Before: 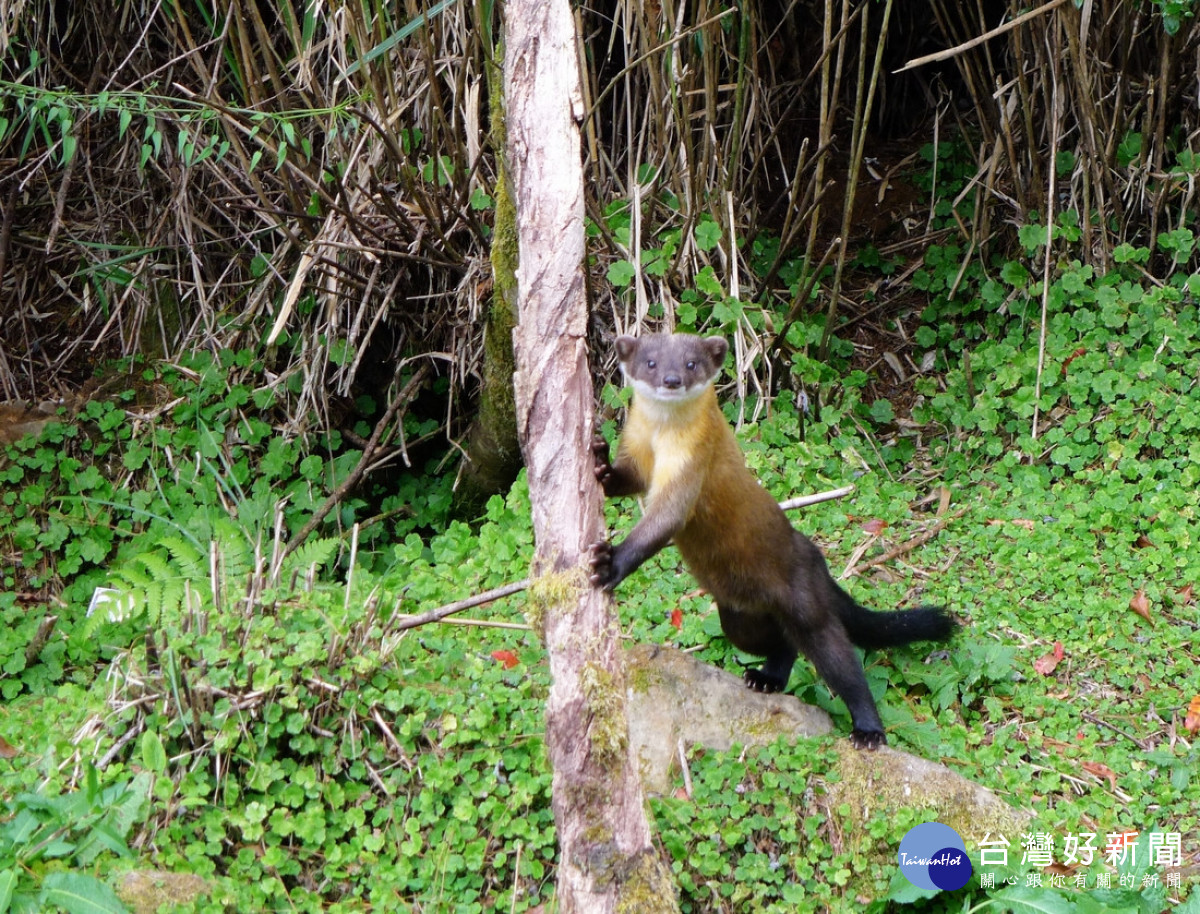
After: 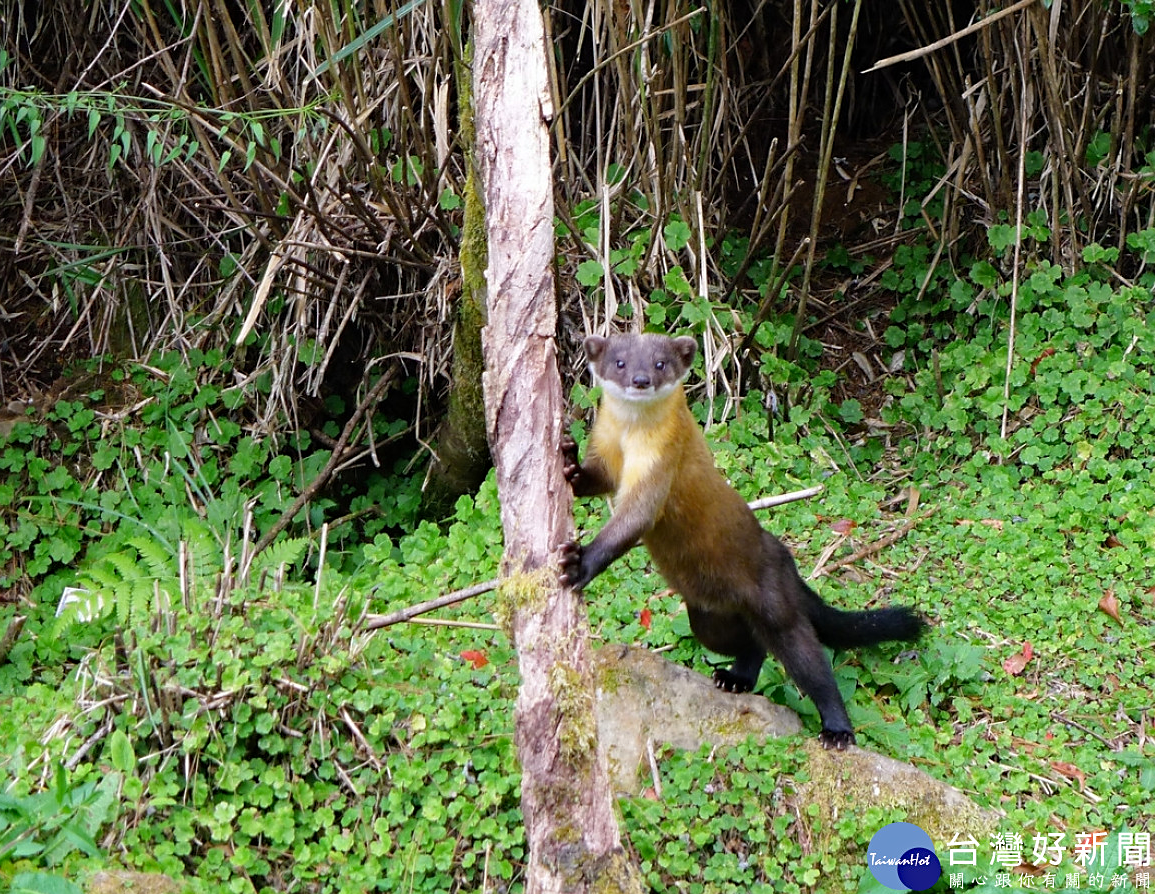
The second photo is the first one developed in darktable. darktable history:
crop and rotate: left 2.635%, right 1.075%, bottom 2.174%
sharpen: radius 1.605, amount 0.365, threshold 1.326
haze removal: compatibility mode true, adaptive false
